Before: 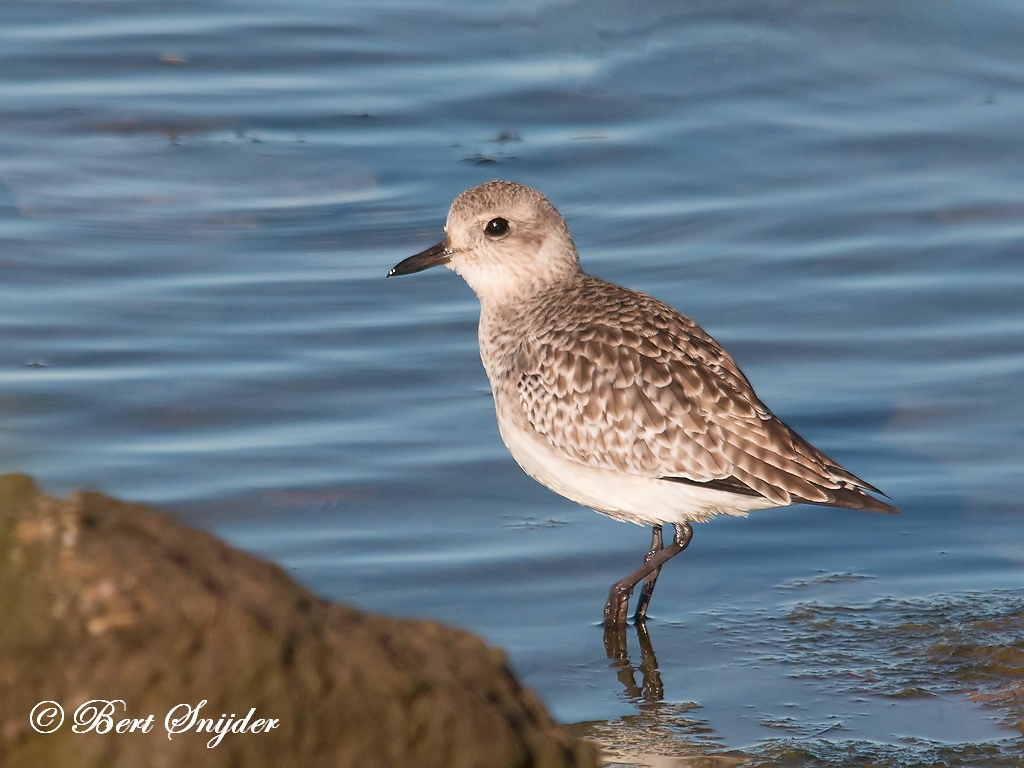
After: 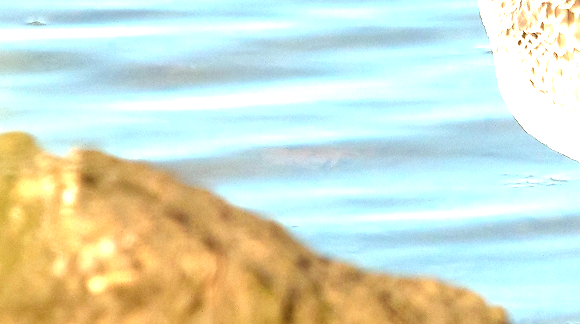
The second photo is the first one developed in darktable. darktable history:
crop: top 44.644%, right 43.272%, bottom 13.144%
color correction: highlights a* -6.19, highlights b* 9.2, shadows a* 10.34, shadows b* 23.31
exposure: black level correction 0, exposure 2.344 EV, compensate highlight preservation false
